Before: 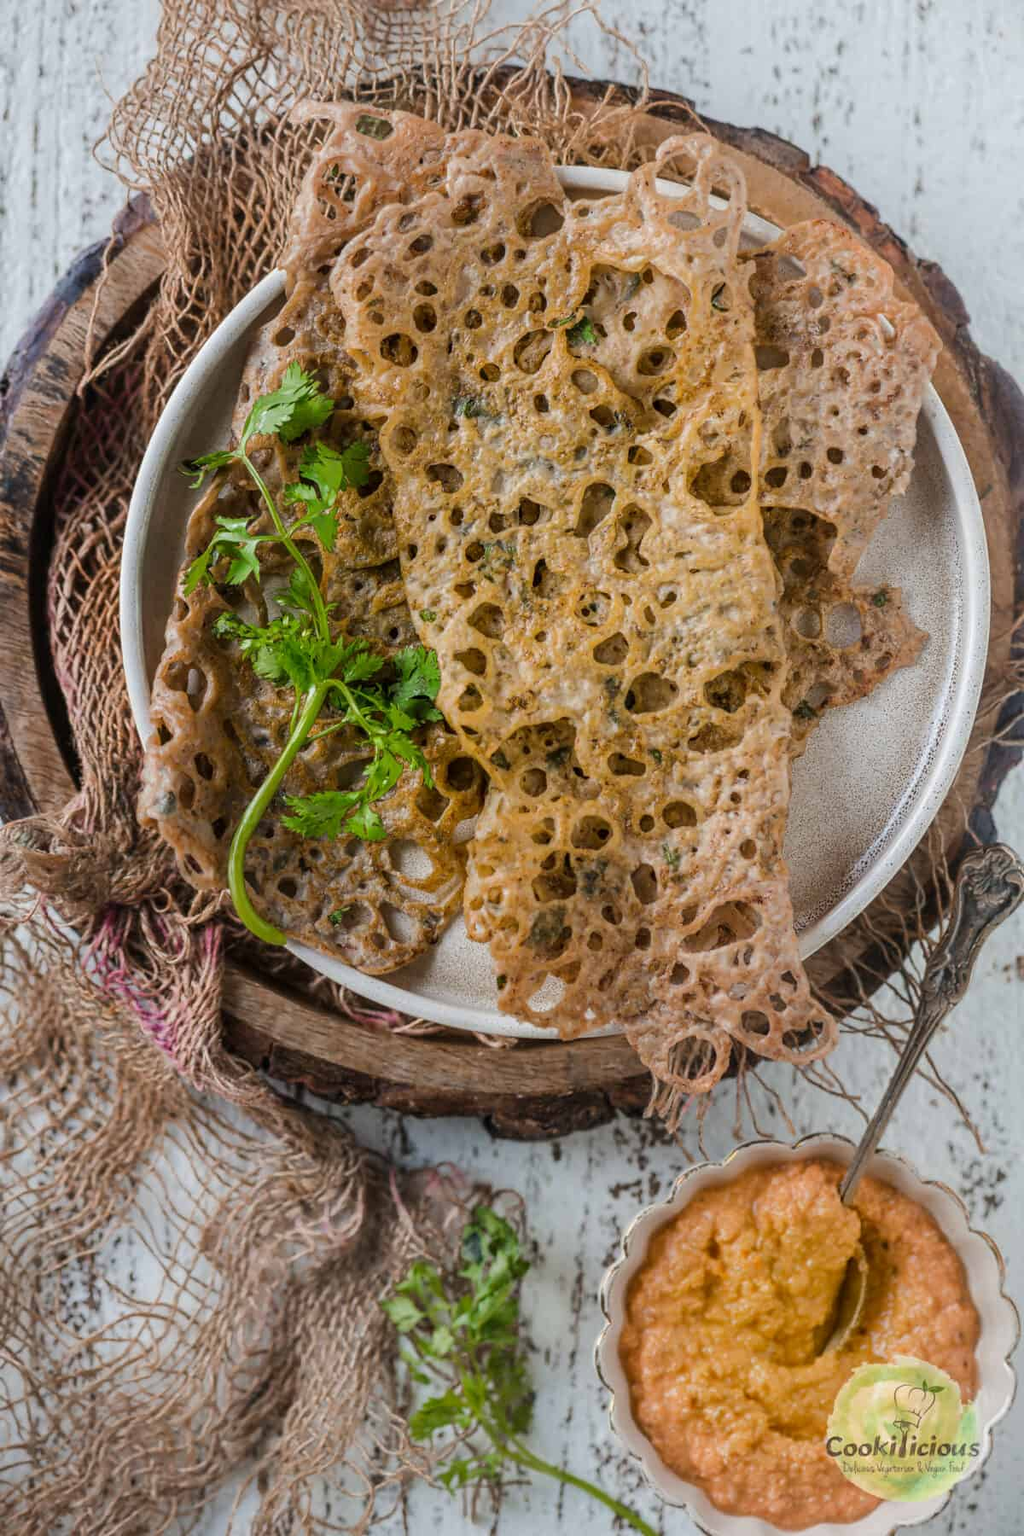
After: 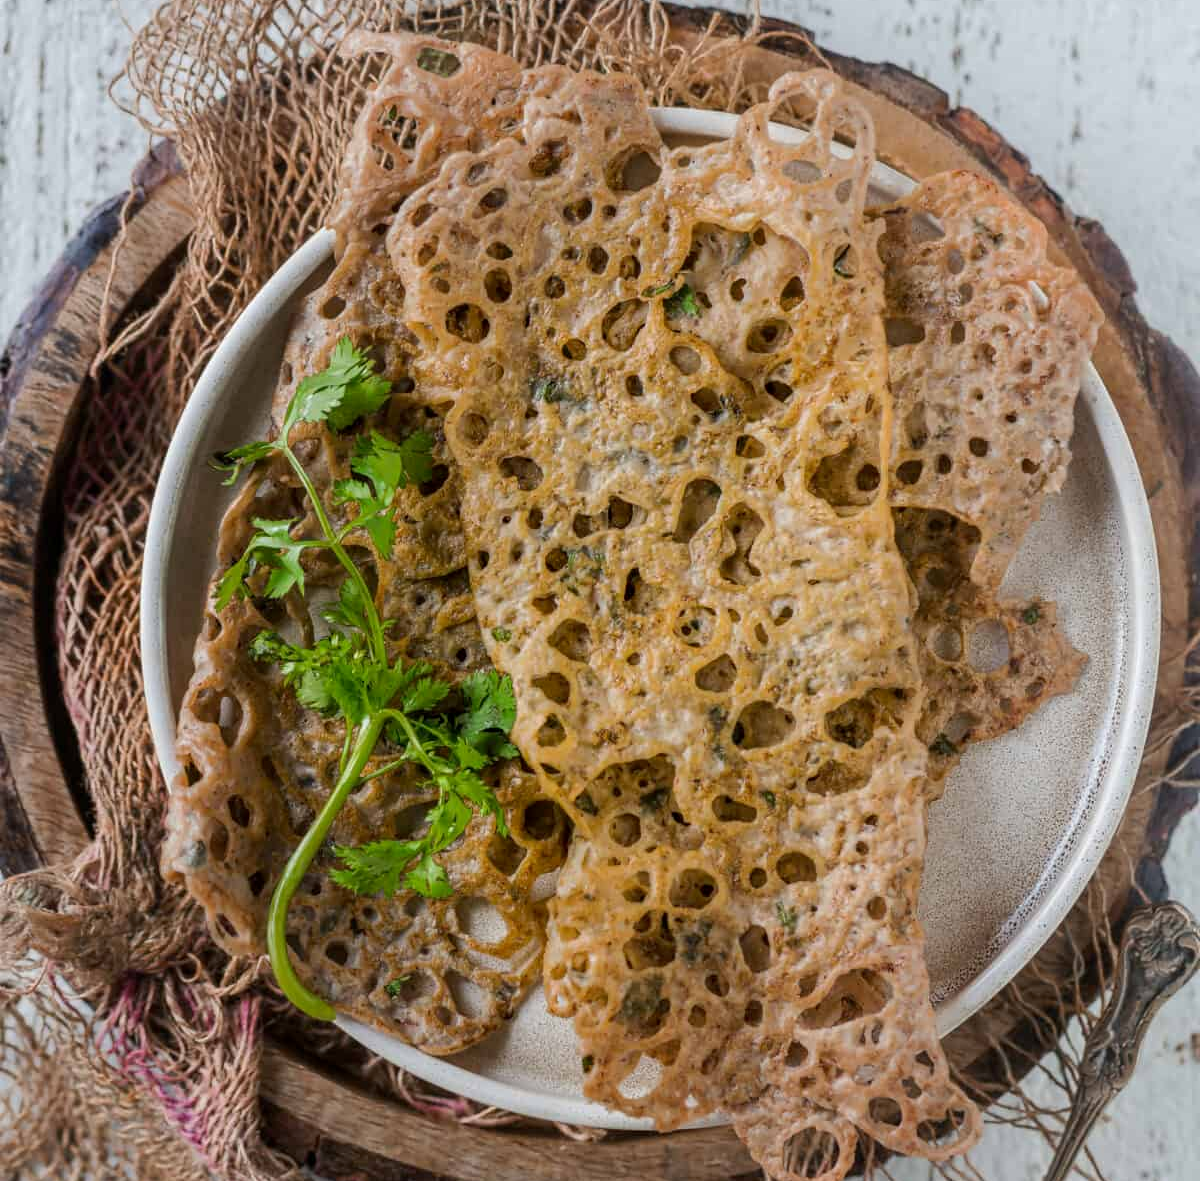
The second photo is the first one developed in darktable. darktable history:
crop and rotate: top 4.848%, bottom 29.503%
exposure: black level correction 0.002, compensate highlight preservation false
